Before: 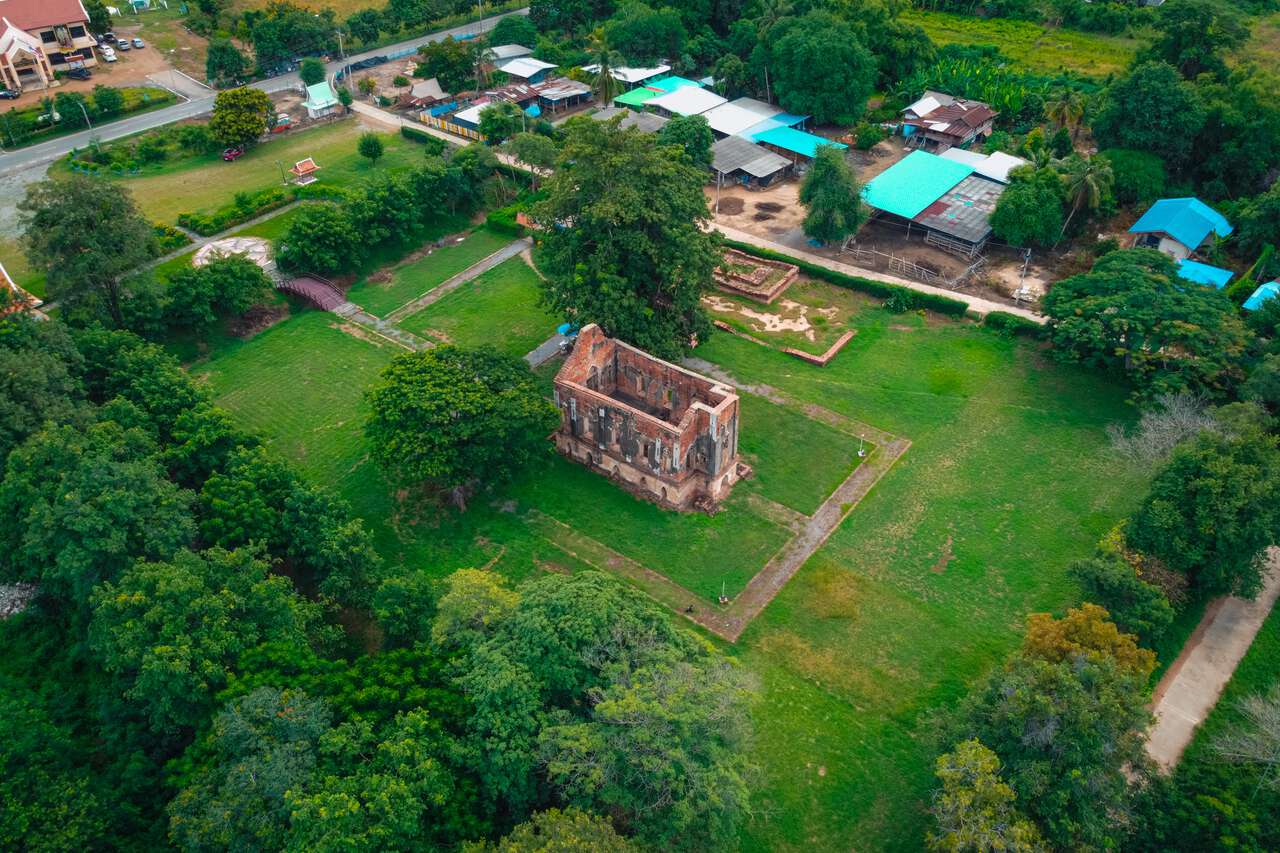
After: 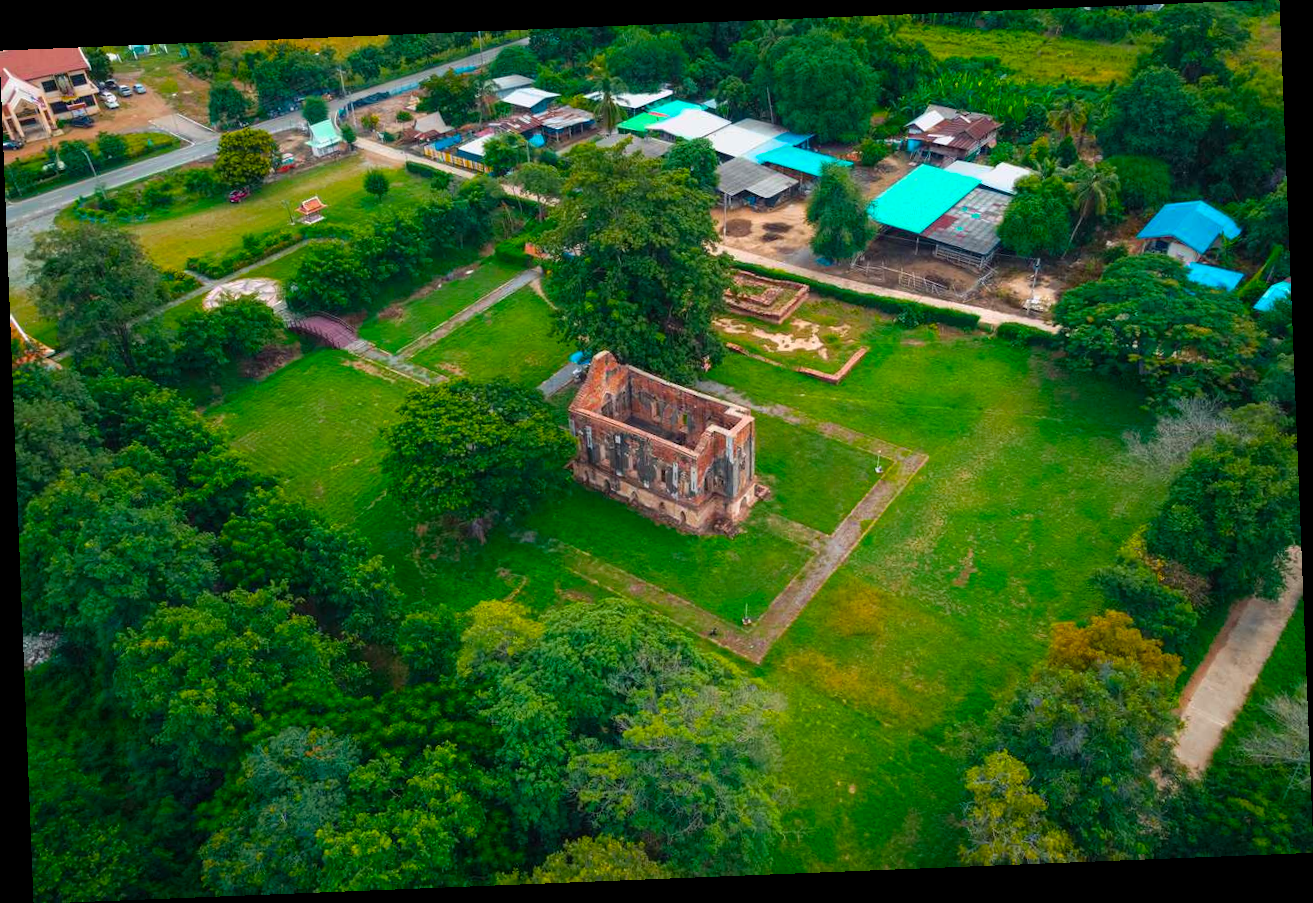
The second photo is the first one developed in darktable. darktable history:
rotate and perspective: rotation -2.29°, automatic cropping off
color balance rgb: perceptual saturation grading › global saturation 25%, global vibrance 20%
